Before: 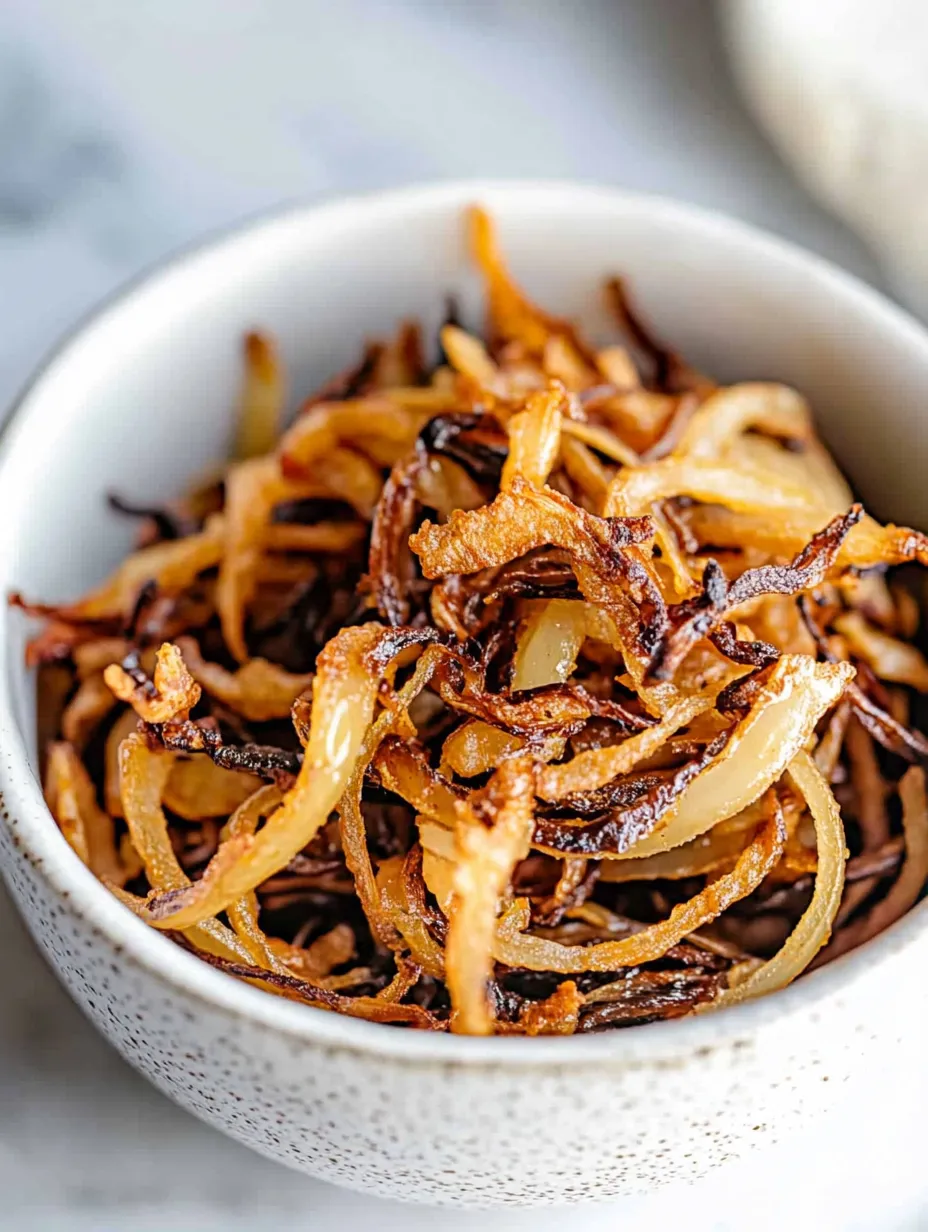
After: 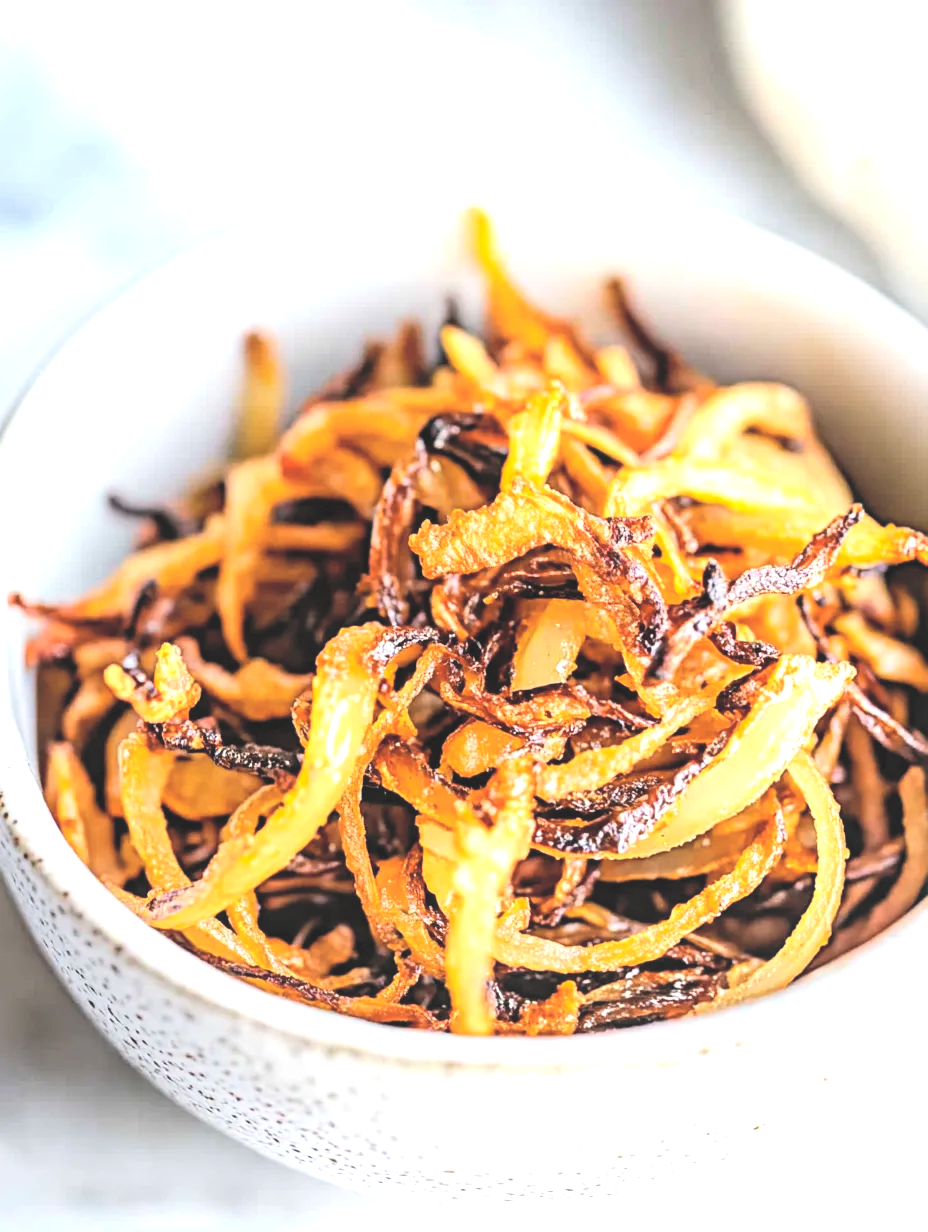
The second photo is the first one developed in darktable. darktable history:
tone equalizer: -8 EV -1.09 EV, -7 EV -1.01 EV, -6 EV -0.837 EV, -5 EV -0.606 EV, -3 EV 0.545 EV, -2 EV 0.887 EV, -1 EV 1 EV, +0 EV 1.06 EV, edges refinement/feathering 500, mask exposure compensation -1.57 EV, preserve details no
contrast brightness saturation: brightness 0.279
local contrast: highlights 67%, shadows 65%, detail 80%, midtone range 0.33
exposure: exposure 0.202 EV, compensate highlight preservation false
